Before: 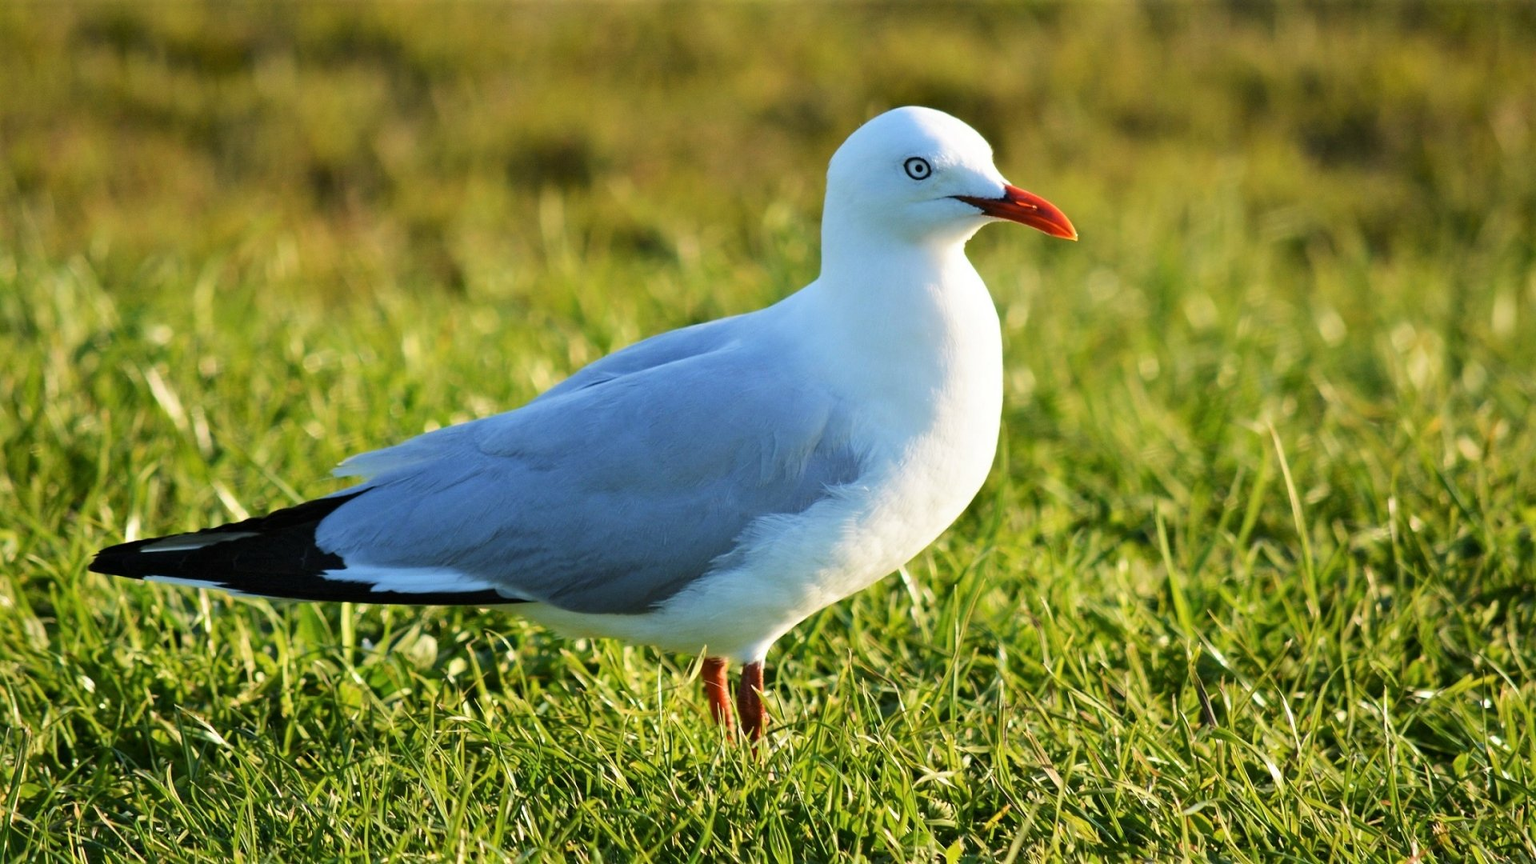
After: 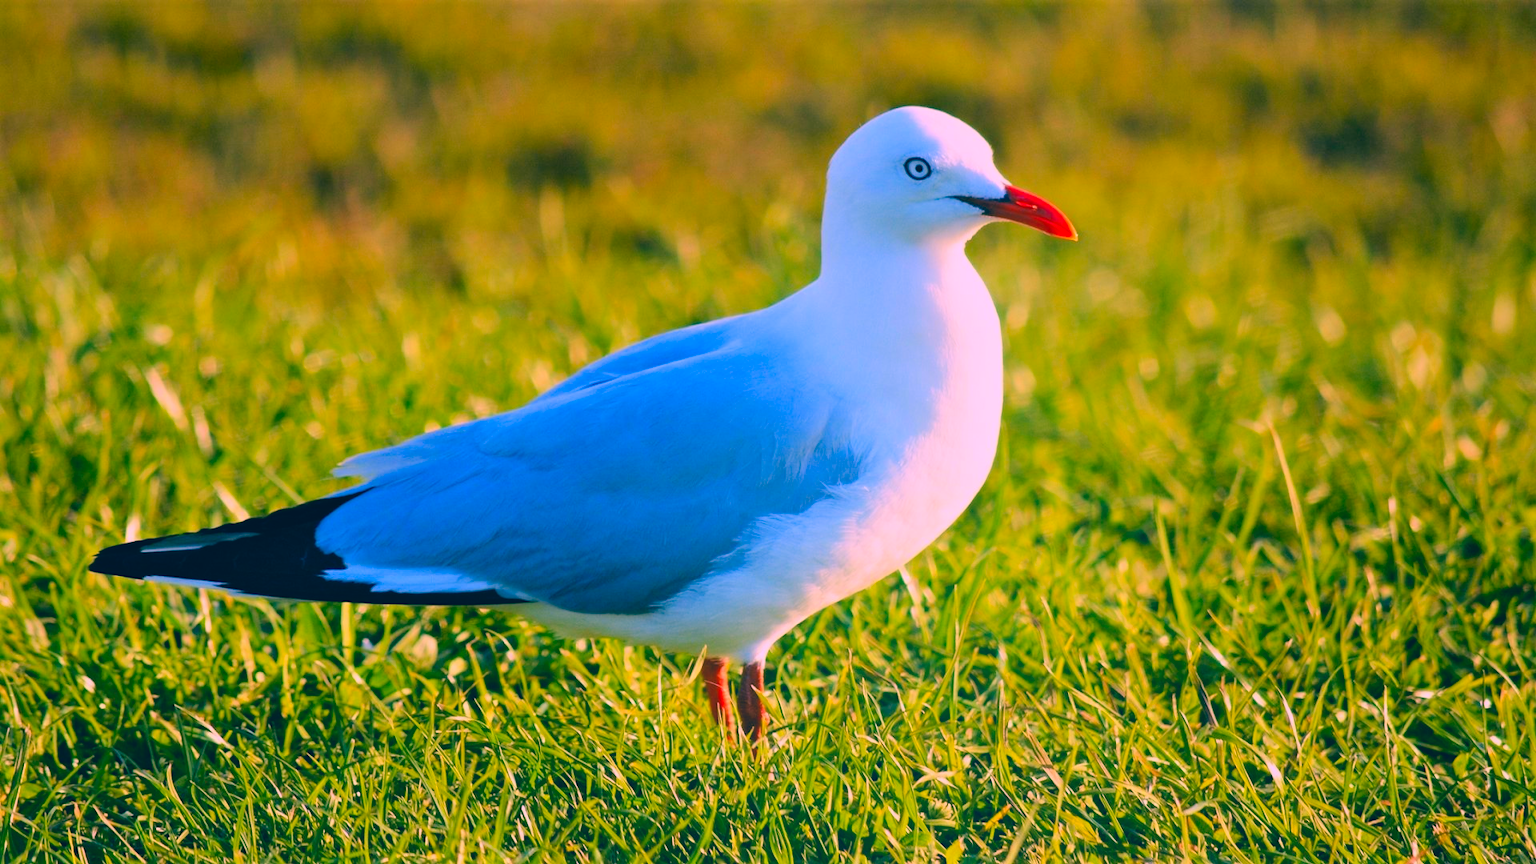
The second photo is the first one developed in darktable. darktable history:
color correction: highlights a* 17.03, highlights b* 0.205, shadows a* -15.38, shadows b* -14.56, saturation 1.5
white balance: red 1.05, blue 1.072
bloom: size 40%
filmic rgb: black relative exposure -15 EV, white relative exposure 3 EV, threshold 6 EV, target black luminance 0%, hardness 9.27, latitude 99%, contrast 0.912, shadows ↔ highlights balance 0.505%, add noise in highlights 0, color science v3 (2019), use custom middle-gray values true, iterations of high-quality reconstruction 0, contrast in highlights soft, enable highlight reconstruction true
